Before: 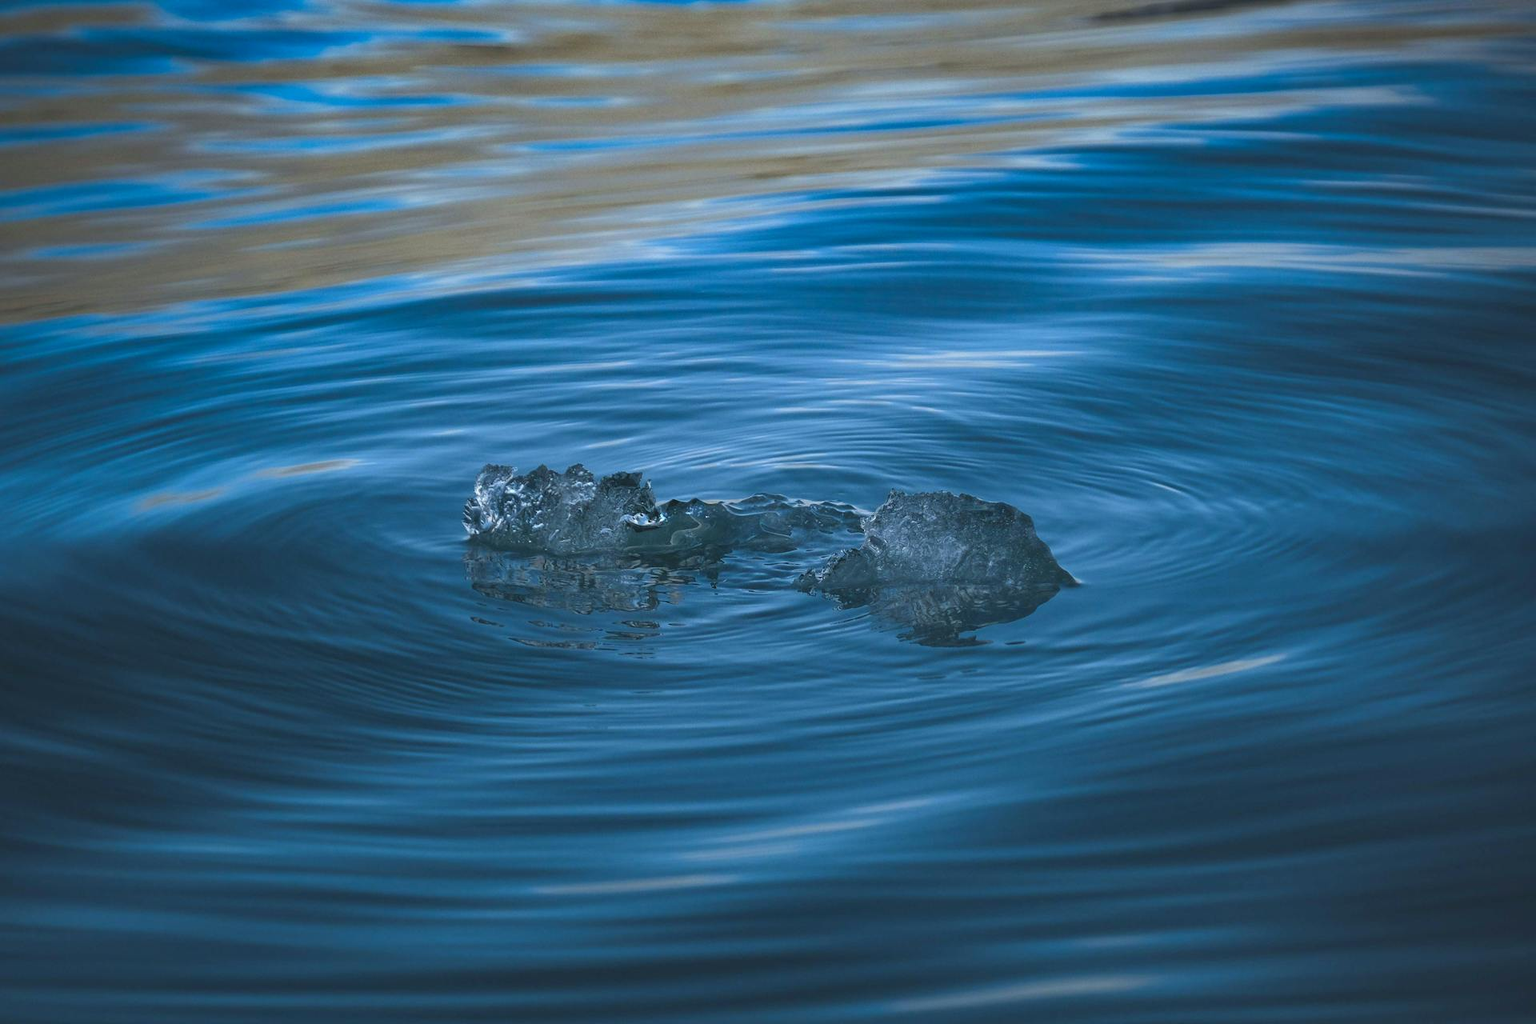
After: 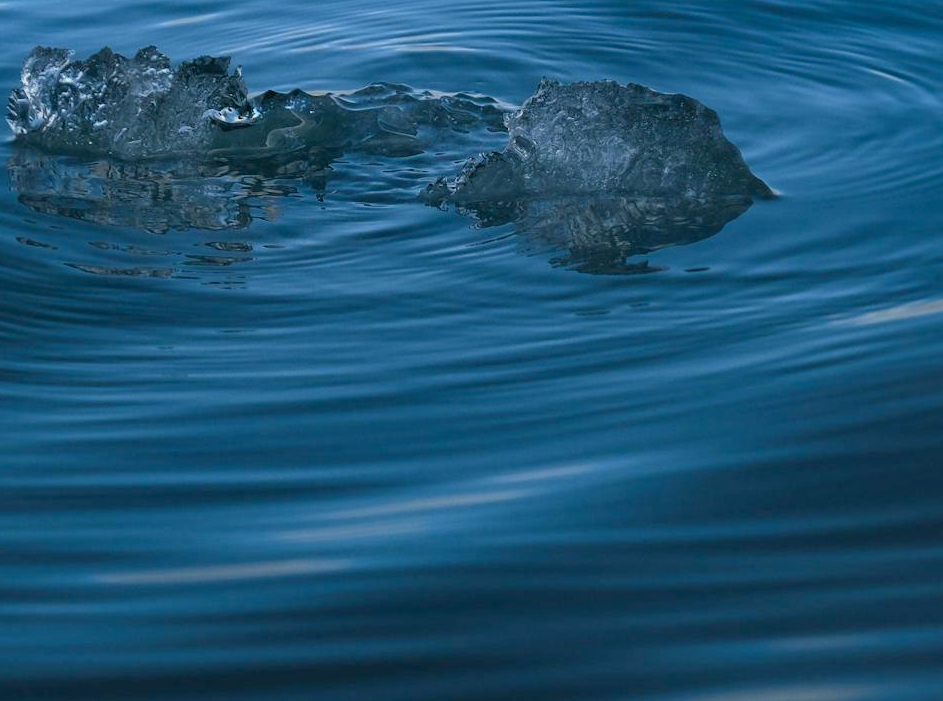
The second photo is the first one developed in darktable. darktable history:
crop: left 29.826%, top 41.762%, right 21.024%, bottom 3.471%
exposure: black level correction 0.009, exposure -0.165 EV, compensate exposure bias true
